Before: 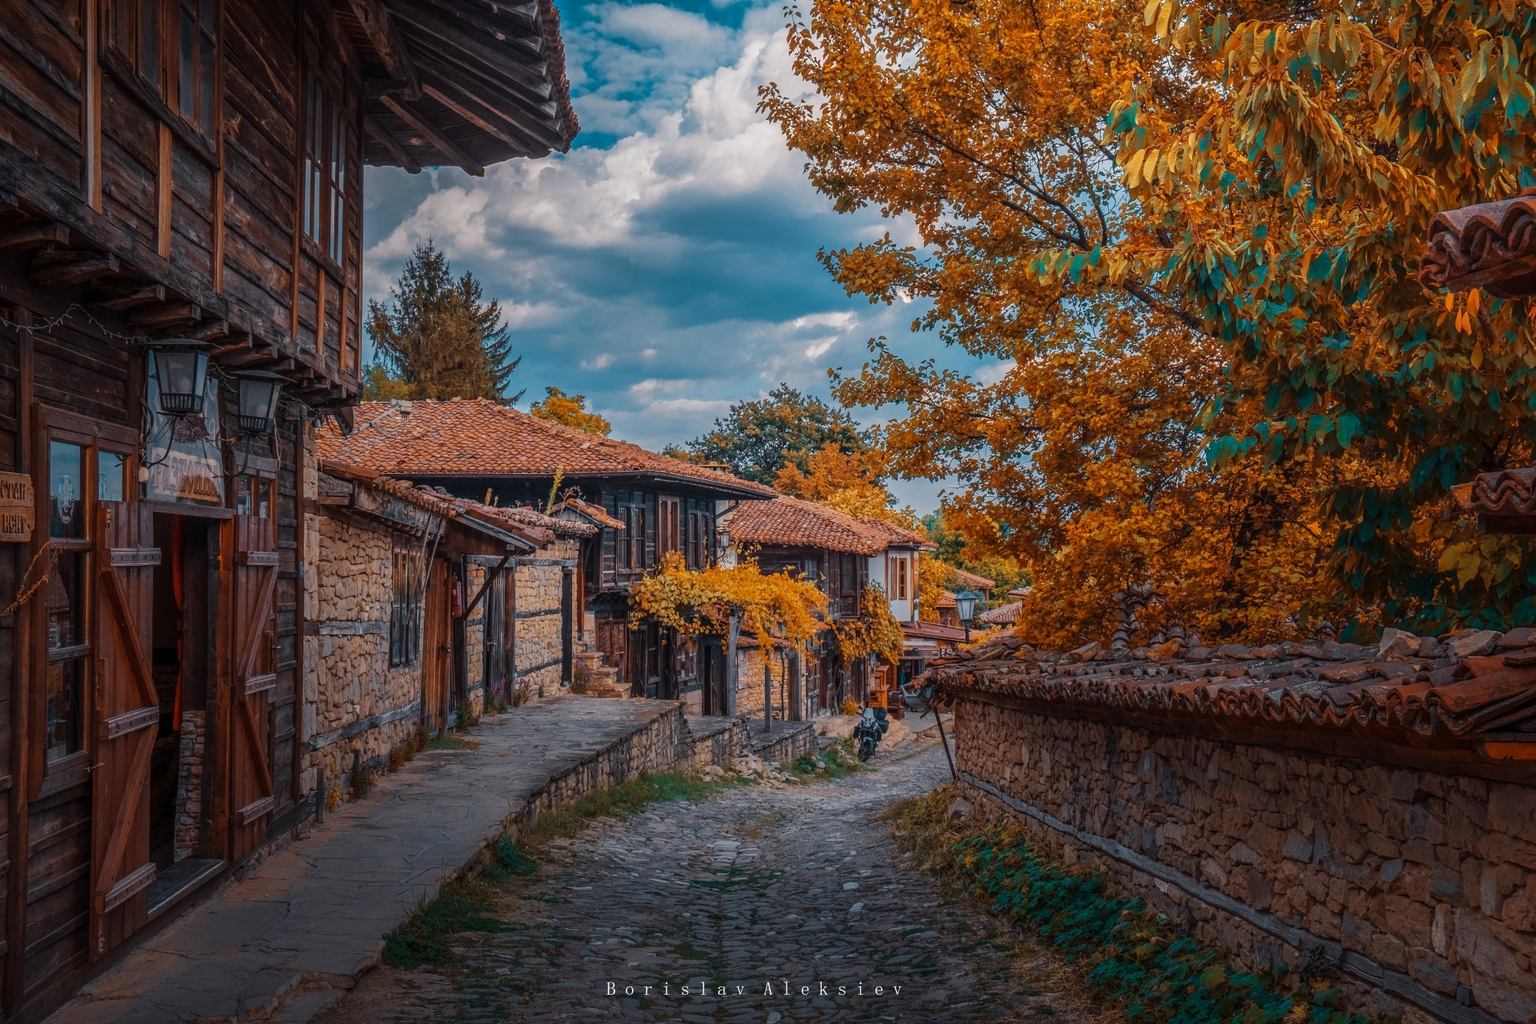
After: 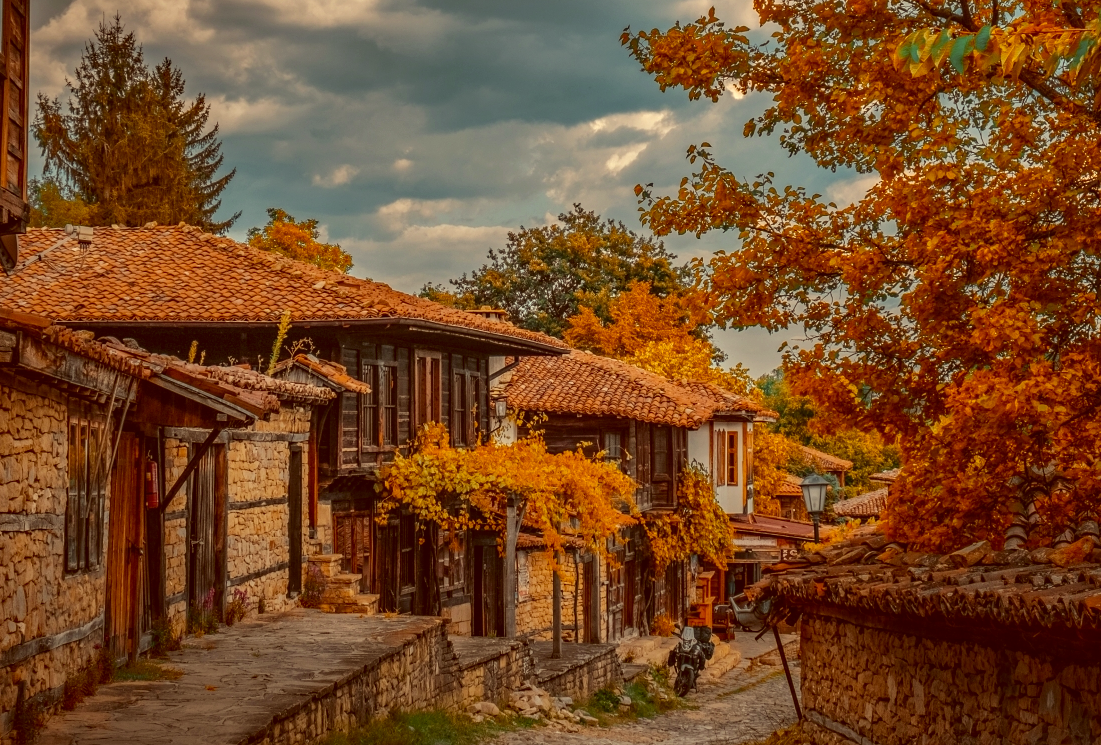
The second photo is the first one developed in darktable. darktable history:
crop and rotate: left 22.165%, top 22.138%, right 22.743%, bottom 21.951%
color correction: highlights a* 1.12, highlights b* 24.28, shadows a* 15.22, shadows b* 24.99
haze removal: compatibility mode true, adaptive false
